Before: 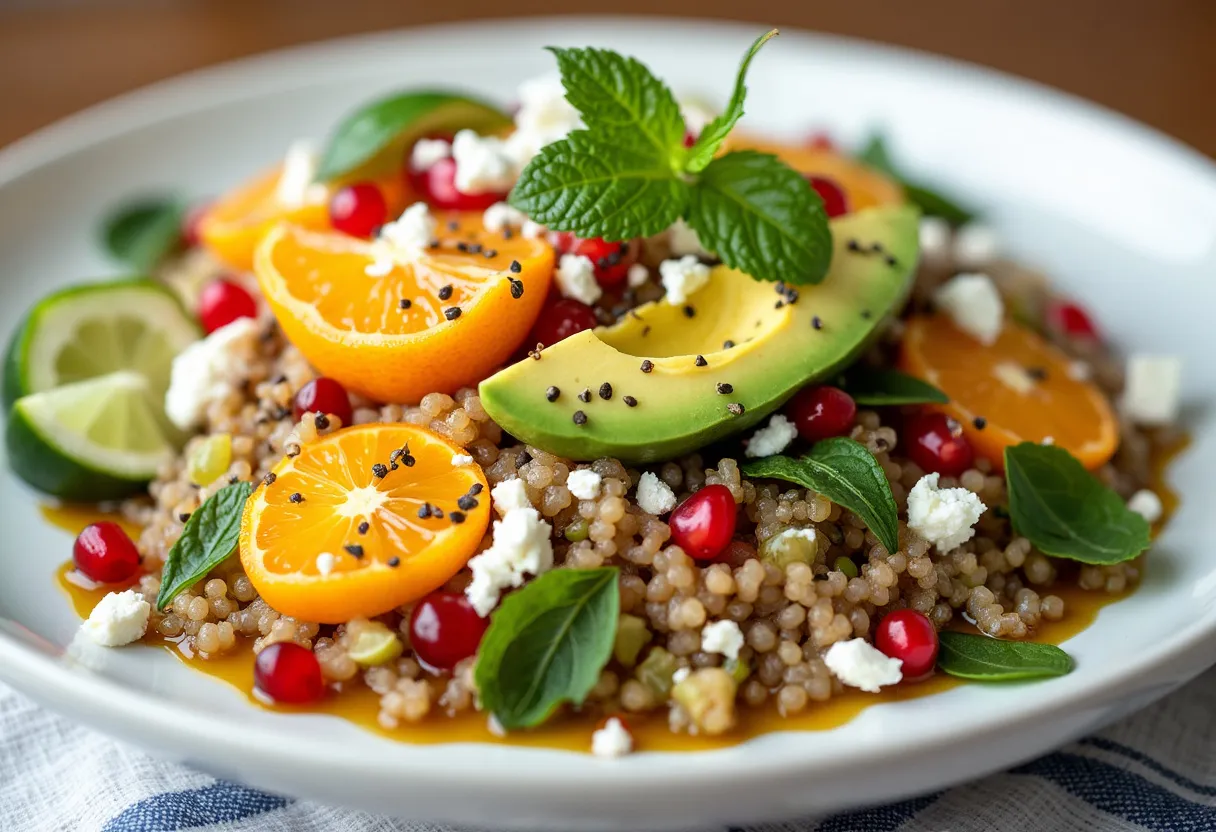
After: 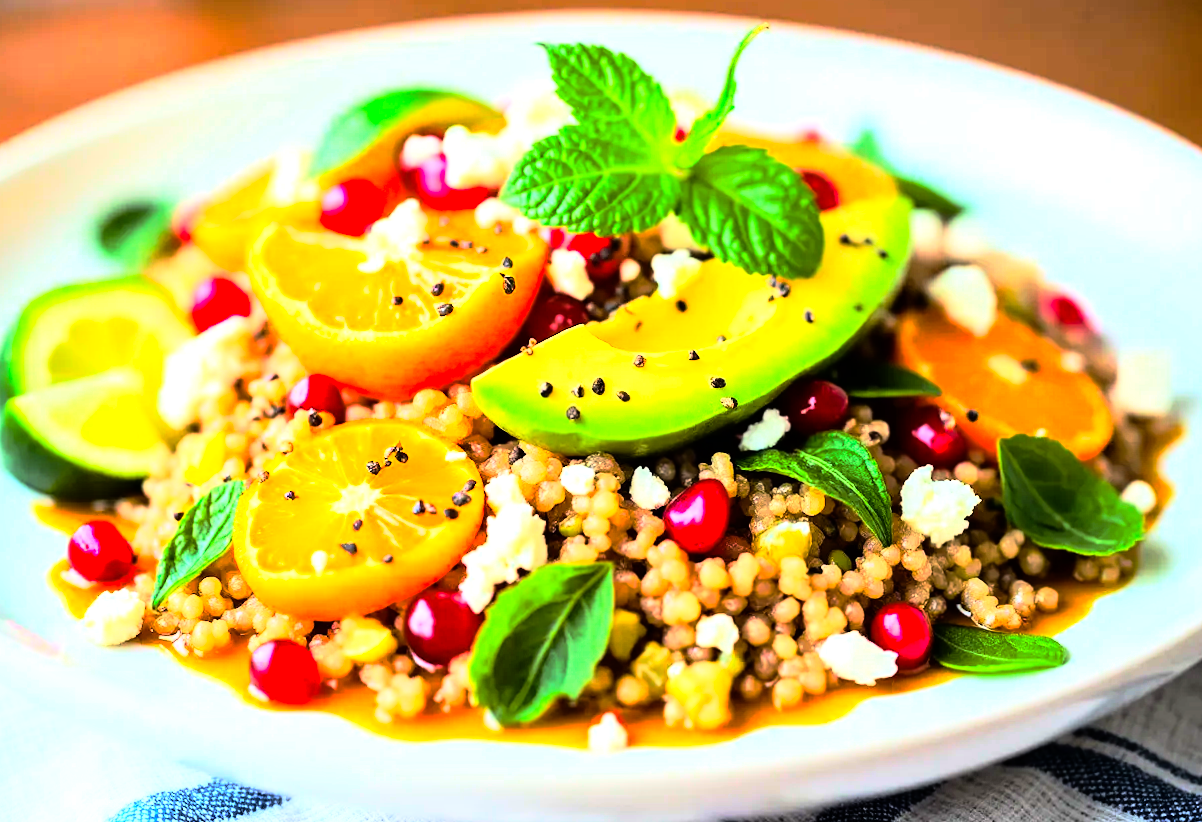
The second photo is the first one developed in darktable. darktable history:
rgb curve: curves: ch0 [(0, 0) (0.21, 0.15) (0.24, 0.21) (0.5, 0.75) (0.75, 0.96) (0.89, 0.99) (1, 1)]; ch1 [(0, 0.02) (0.21, 0.13) (0.25, 0.2) (0.5, 0.67) (0.75, 0.9) (0.89, 0.97) (1, 1)]; ch2 [(0, 0.02) (0.21, 0.13) (0.25, 0.2) (0.5, 0.67) (0.75, 0.9) (0.89, 0.97) (1, 1)], compensate middle gray true
rotate and perspective: rotation -0.45°, automatic cropping original format, crop left 0.008, crop right 0.992, crop top 0.012, crop bottom 0.988
exposure: black level correction 0, exposure 0.95 EV, compensate exposure bias true, compensate highlight preservation false
color balance rgb: perceptual saturation grading › global saturation 20%, global vibrance 20%
base curve: curves: ch0 [(0, 0) (0.595, 0.418) (1, 1)], preserve colors none
